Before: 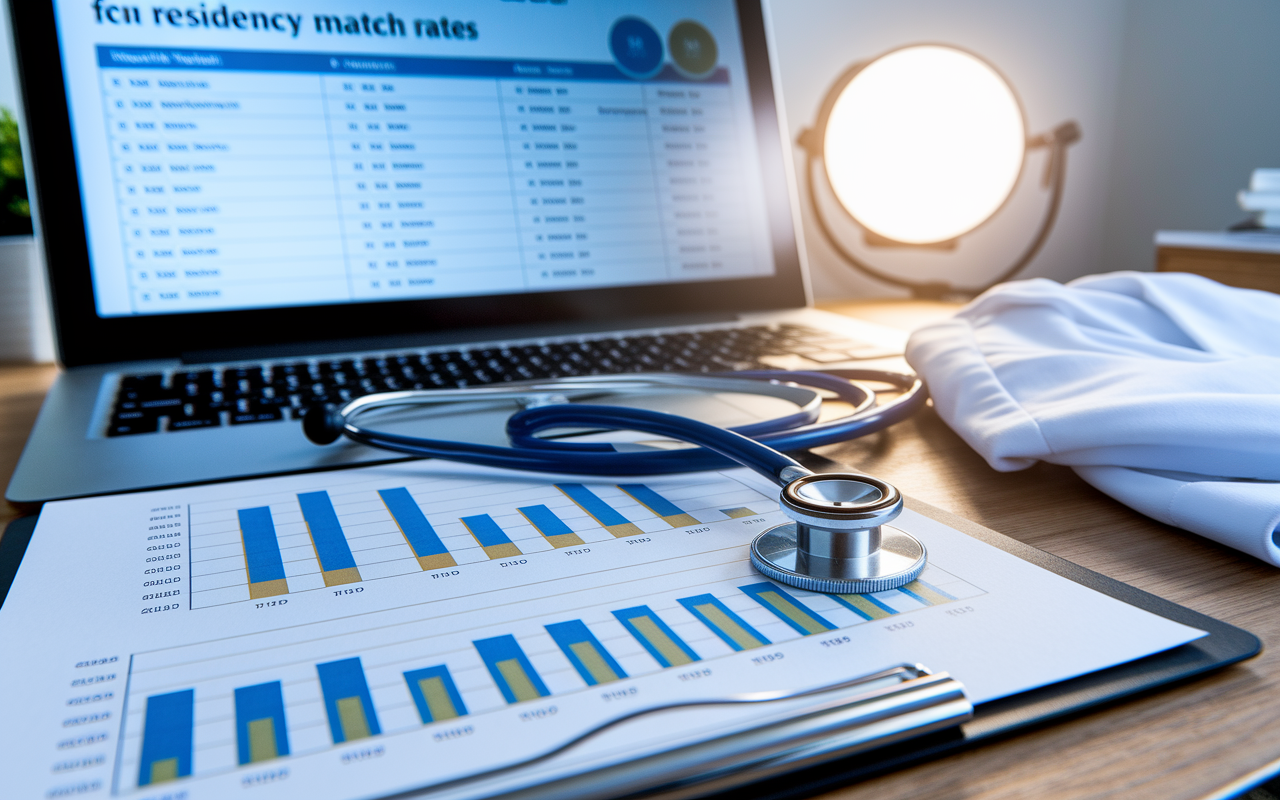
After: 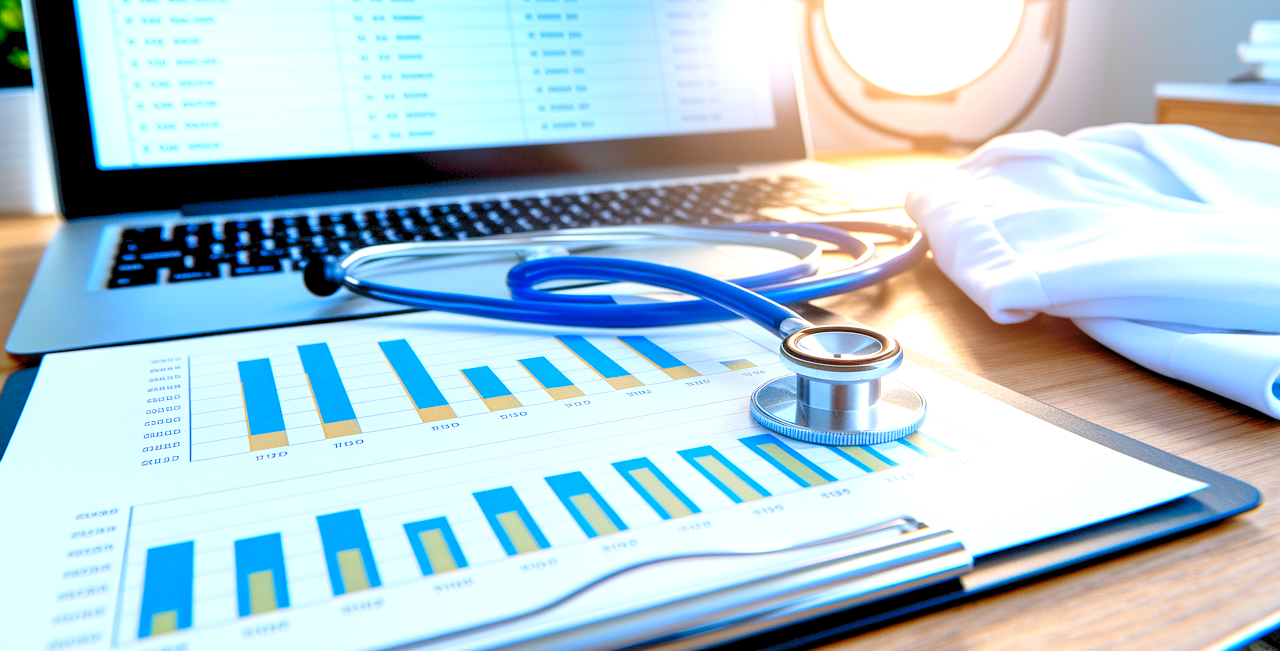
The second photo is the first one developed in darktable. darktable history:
levels: levels [0.008, 0.318, 0.836]
crop and rotate: top 18.511%
